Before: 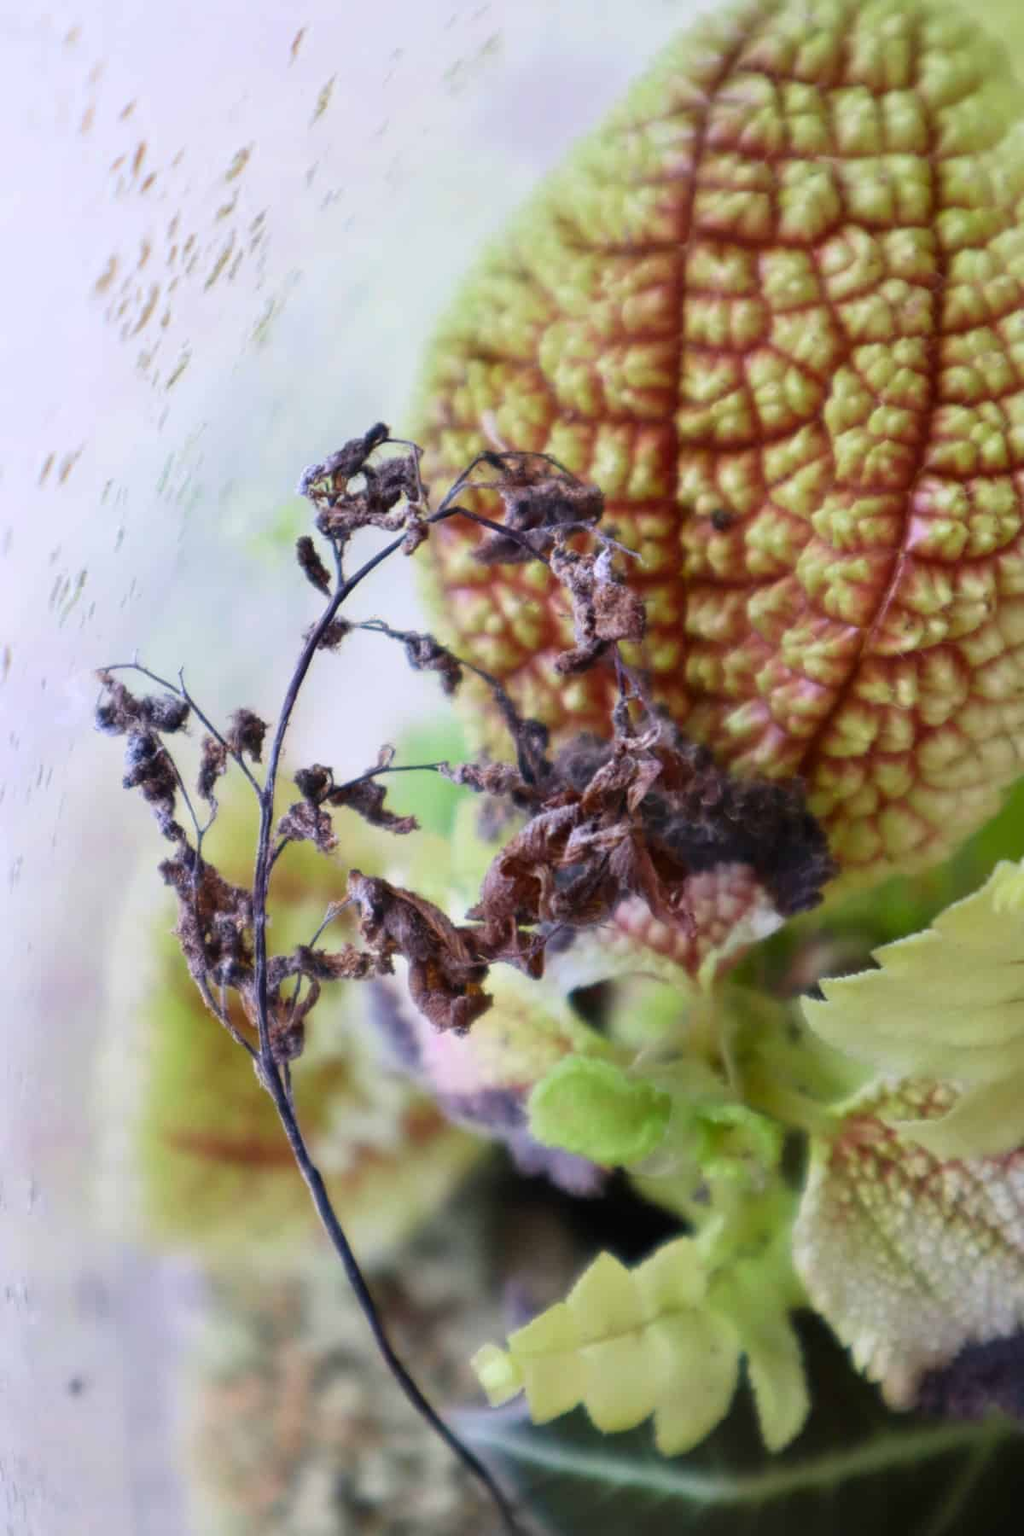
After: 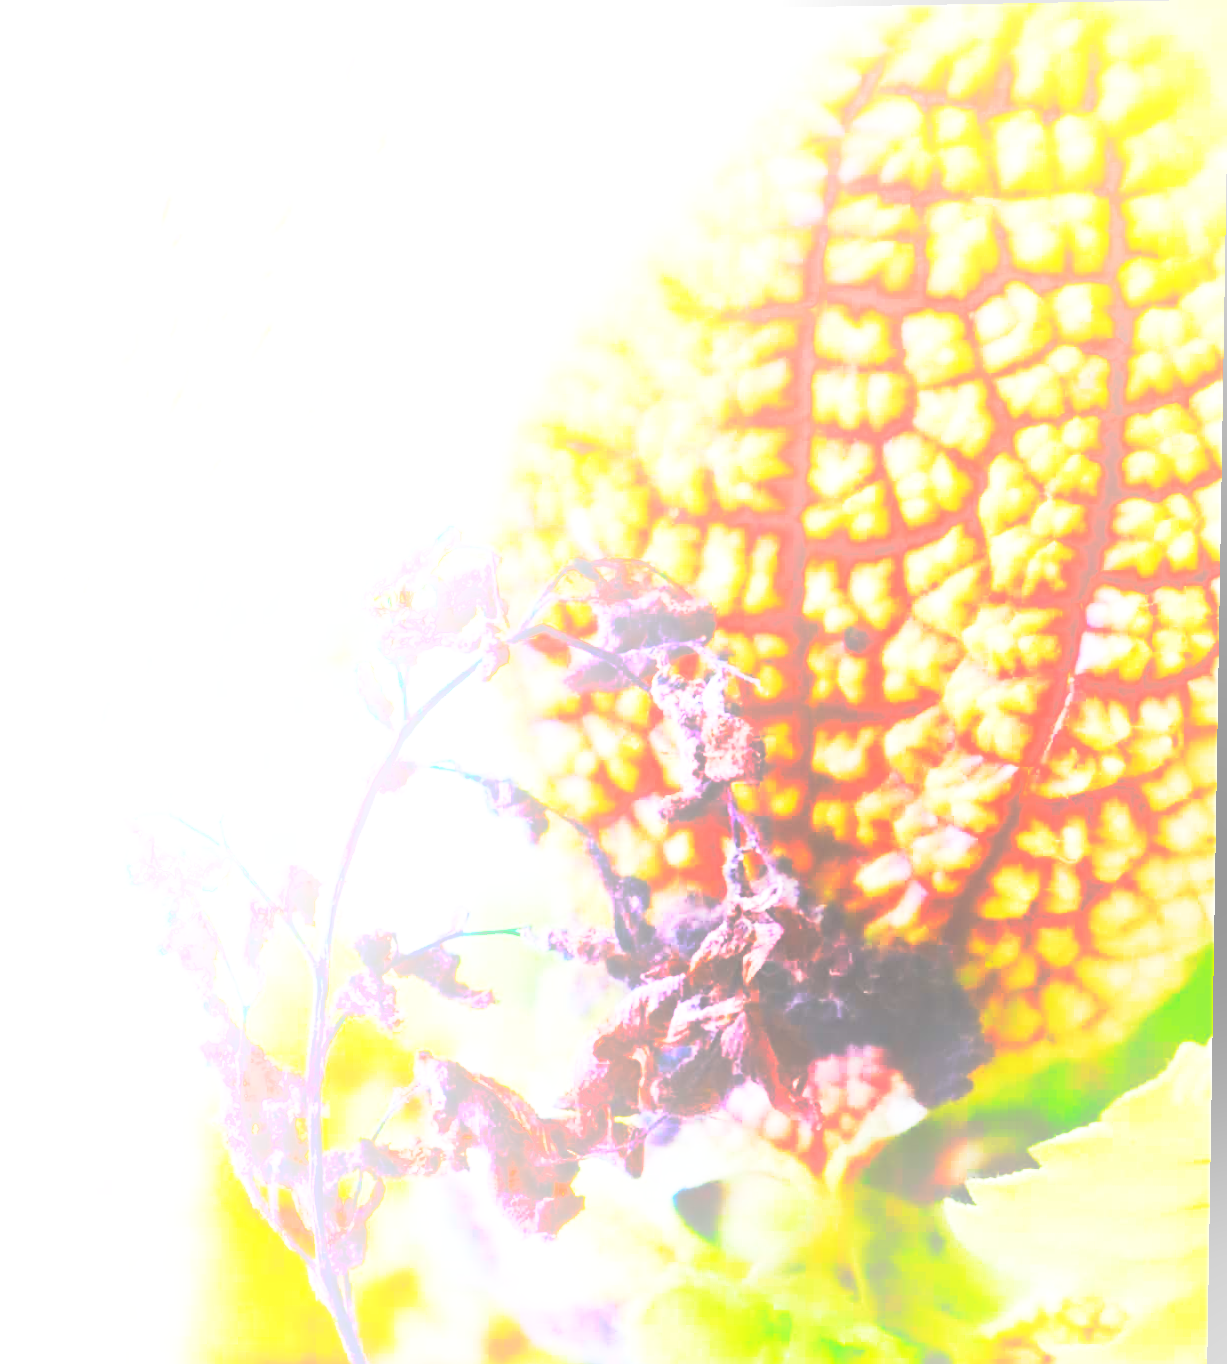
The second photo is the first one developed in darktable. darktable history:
rotate and perspective: lens shift (vertical) 0.048, lens shift (horizontal) -0.024, automatic cropping off
crop: bottom 24.967%
base curve: curves: ch0 [(0, 0.015) (0.085, 0.116) (0.134, 0.298) (0.19, 0.545) (0.296, 0.764) (0.599, 0.982) (1, 1)], preserve colors none
sharpen: on, module defaults
bloom: size 40%
exposure: exposure 0.29 EV, compensate highlight preservation false
